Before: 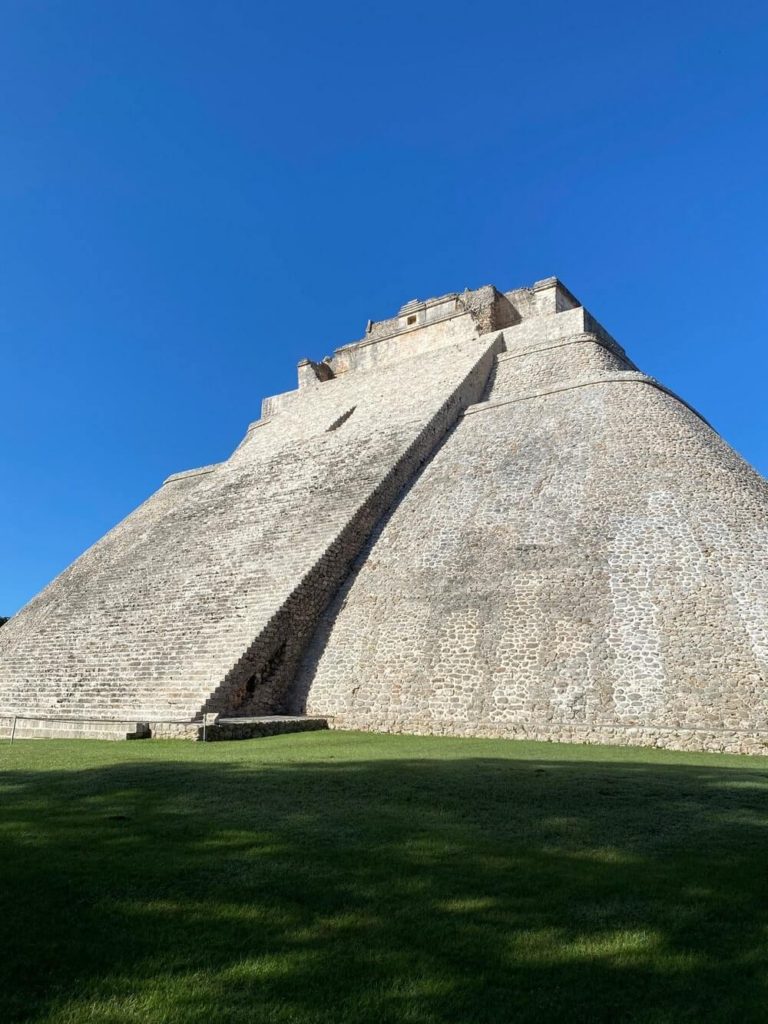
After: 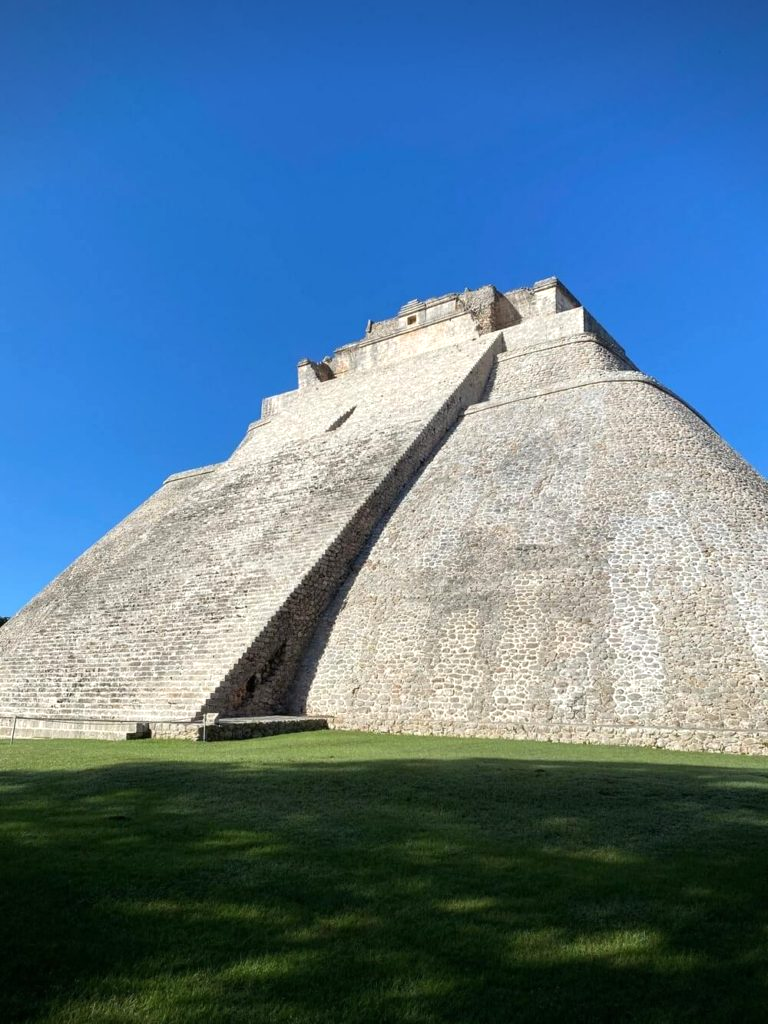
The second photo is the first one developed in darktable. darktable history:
vignetting: fall-off start 97.23%, saturation -0.024, center (-0.033, -0.042), width/height ratio 1.179, unbound false
exposure: exposure 0.2 EV, compensate highlight preservation false
